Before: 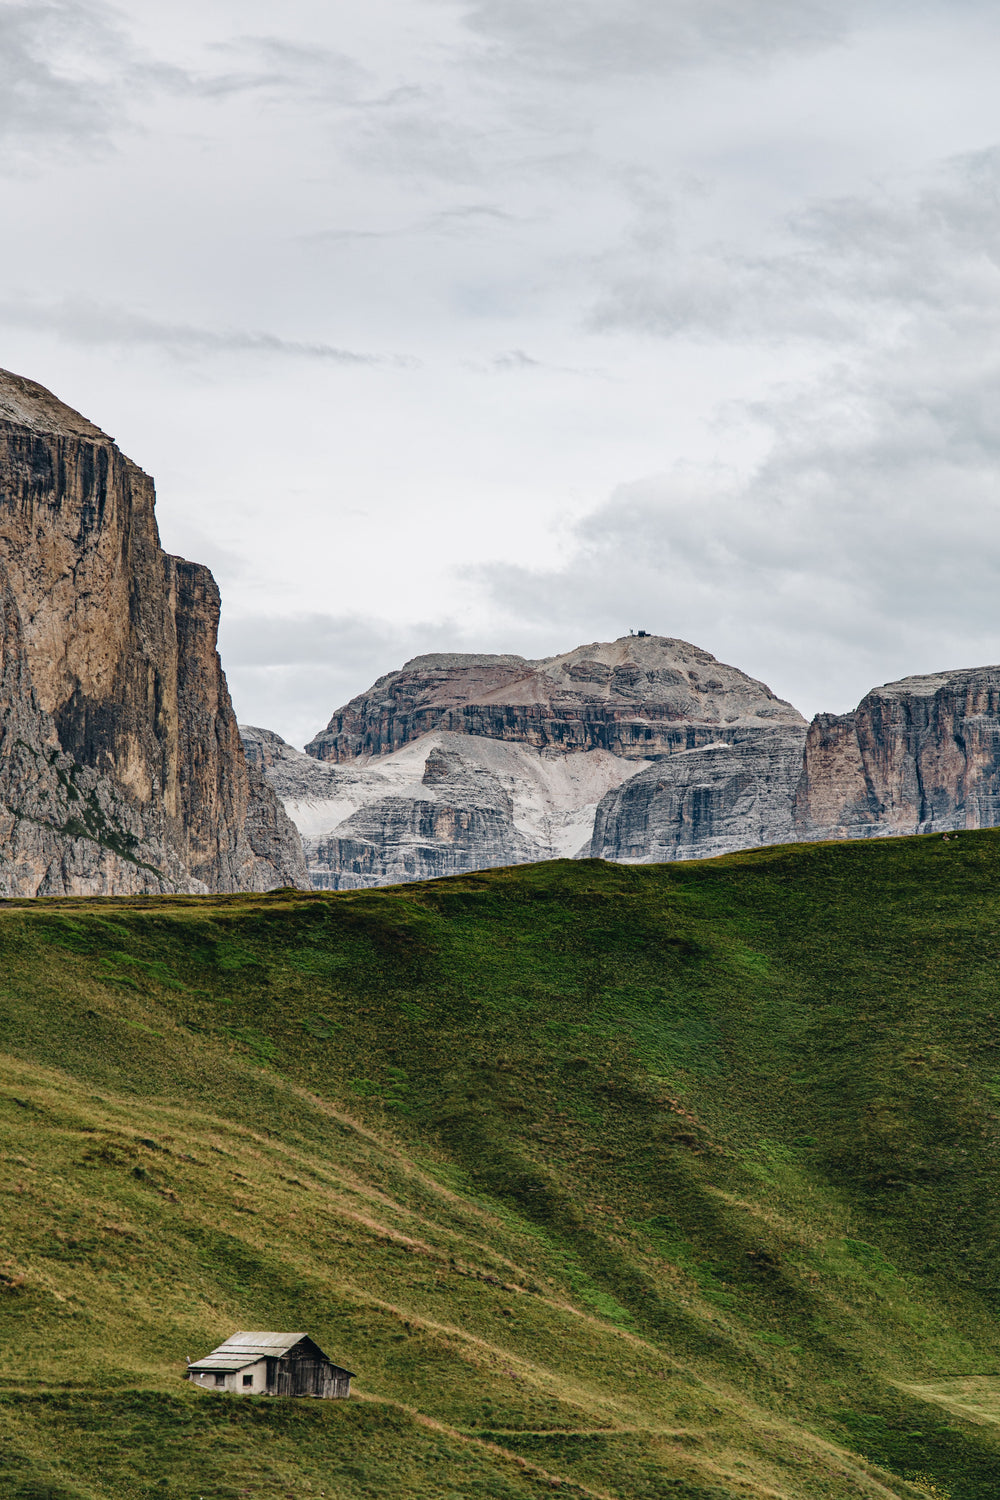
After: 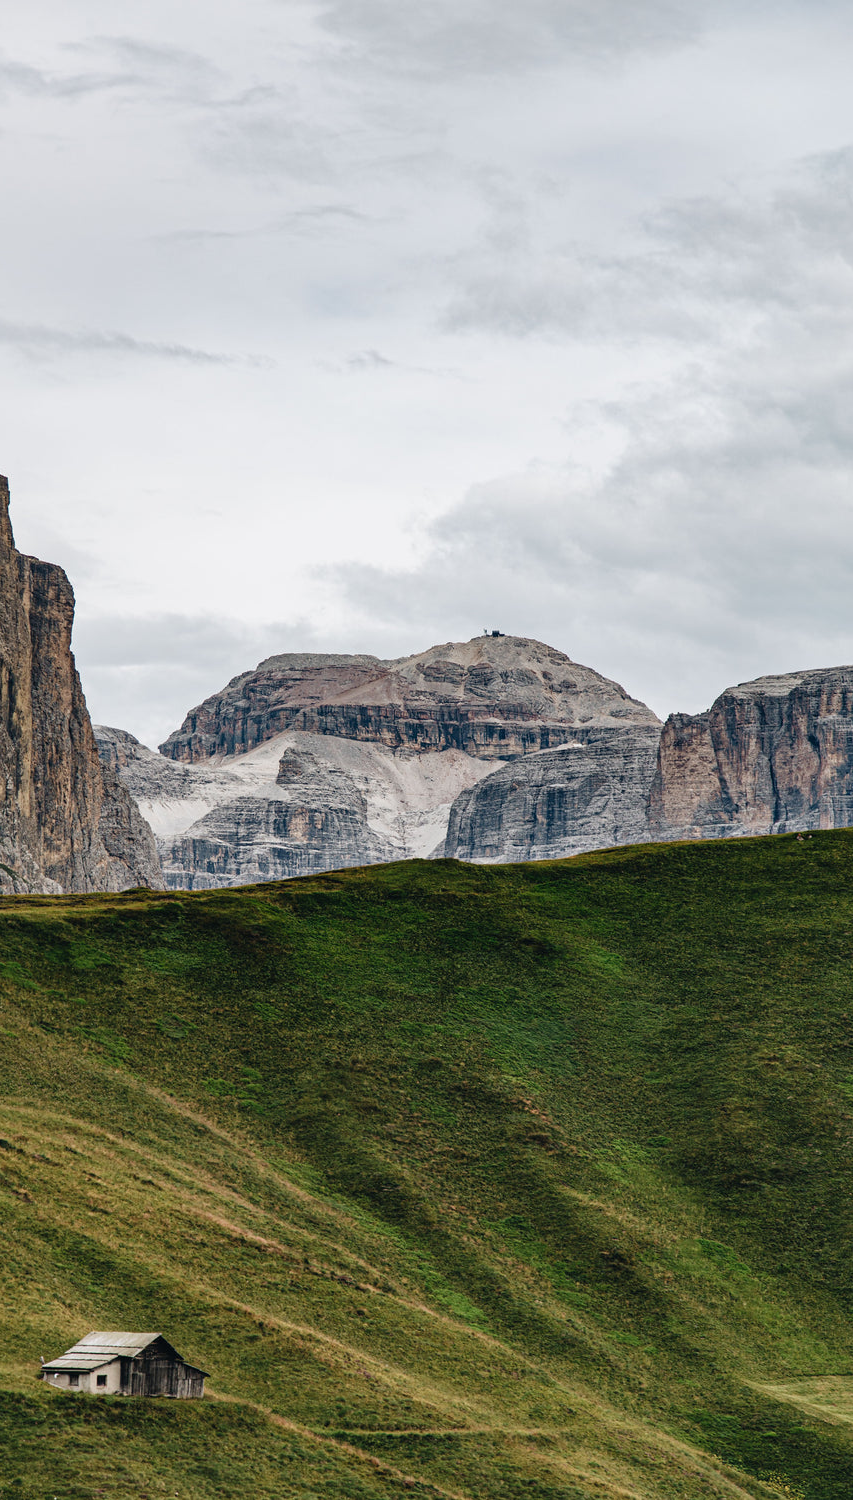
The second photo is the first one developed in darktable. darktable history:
crop and rotate: left 14.694%
